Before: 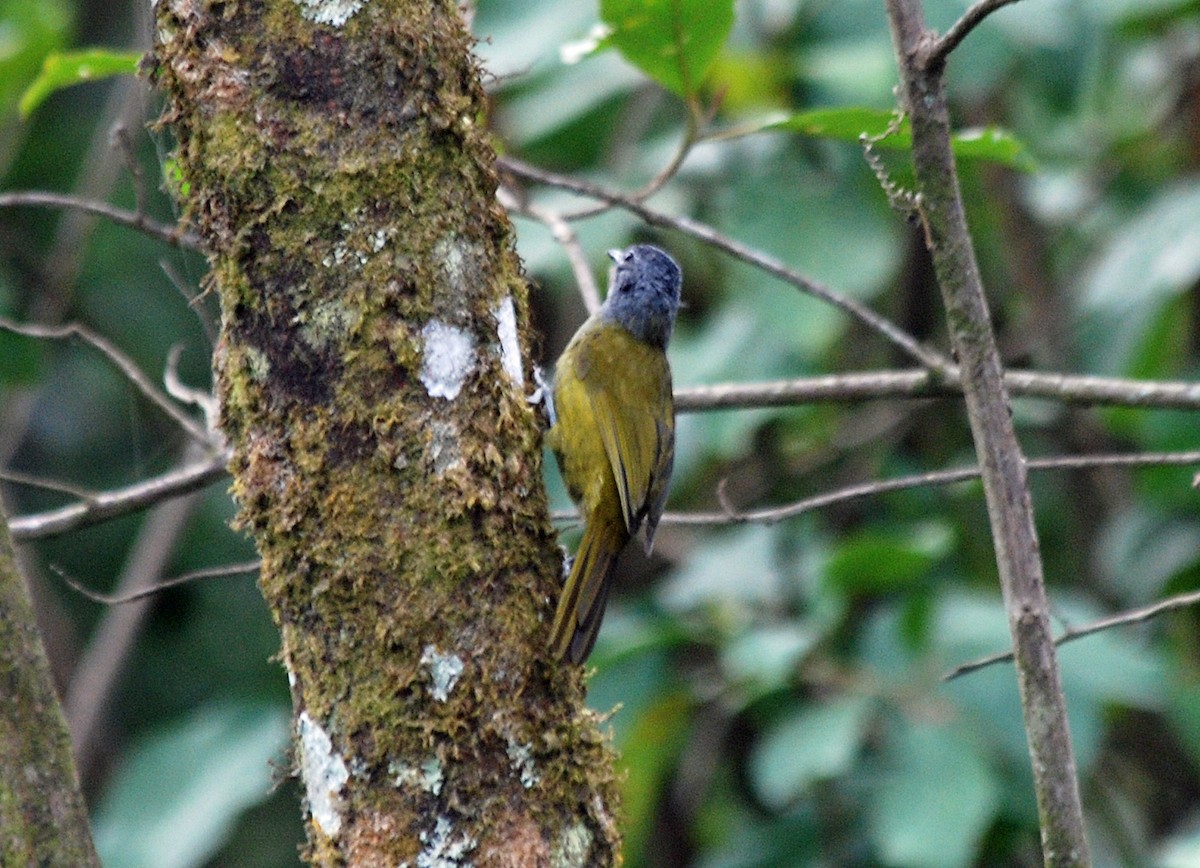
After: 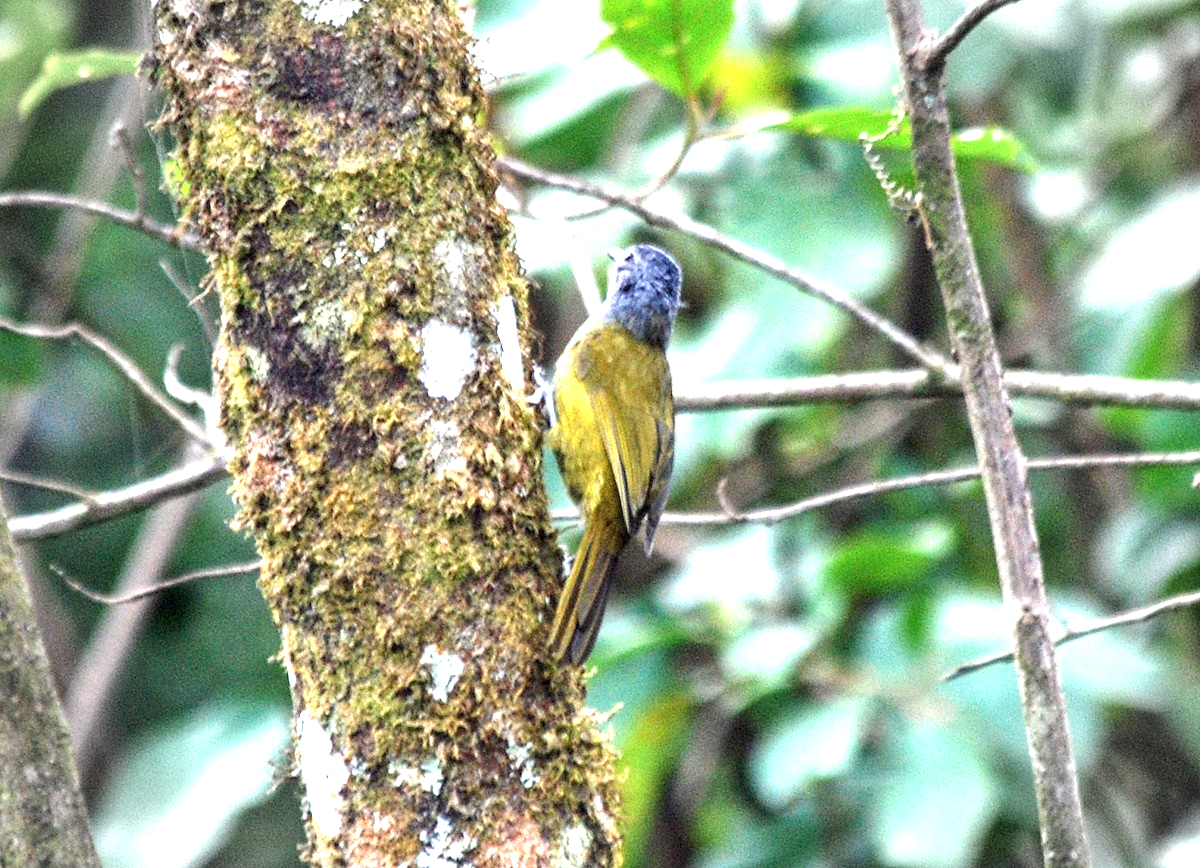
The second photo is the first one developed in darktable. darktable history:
vignetting: fall-off start 91.04%, fall-off radius 39.52%, brightness -0.197, width/height ratio 1.225, shape 1.29, dithering 8-bit output
exposure: black level correction 0, exposure 1.603 EV, compensate exposure bias true, compensate highlight preservation false
local contrast: on, module defaults
